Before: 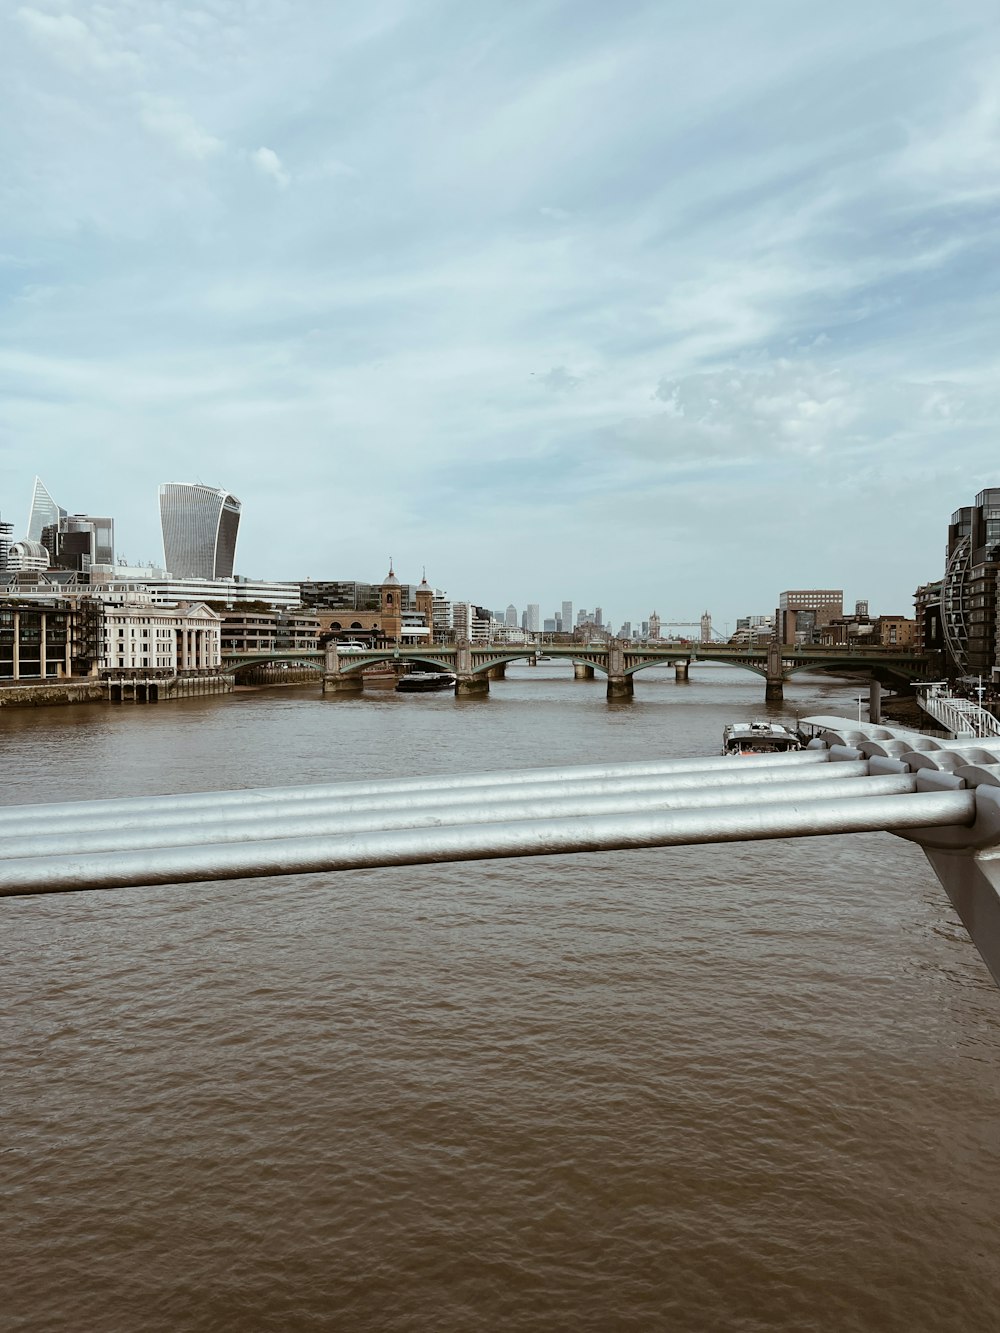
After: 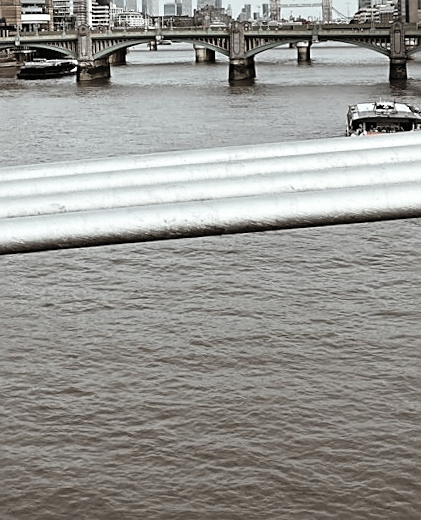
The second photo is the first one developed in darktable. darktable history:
rotate and perspective: rotation -1.32°, lens shift (horizontal) -0.031, crop left 0.015, crop right 0.985, crop top 0.047, crop bottom 0.982
filmic rgb: black relative exposure -9.08 EV, white relative exposure 2.3 EV, hardness 7.49
tone equalizer: on, module defaults
shadows and highlights: soften with gaussian
sharpen: on, module defaults
contrast brightness saturation: brightness 0.18, saturation -0.5
crop: left 37.221%, top 45.169%, right 20.63%, bottom 13.777%
